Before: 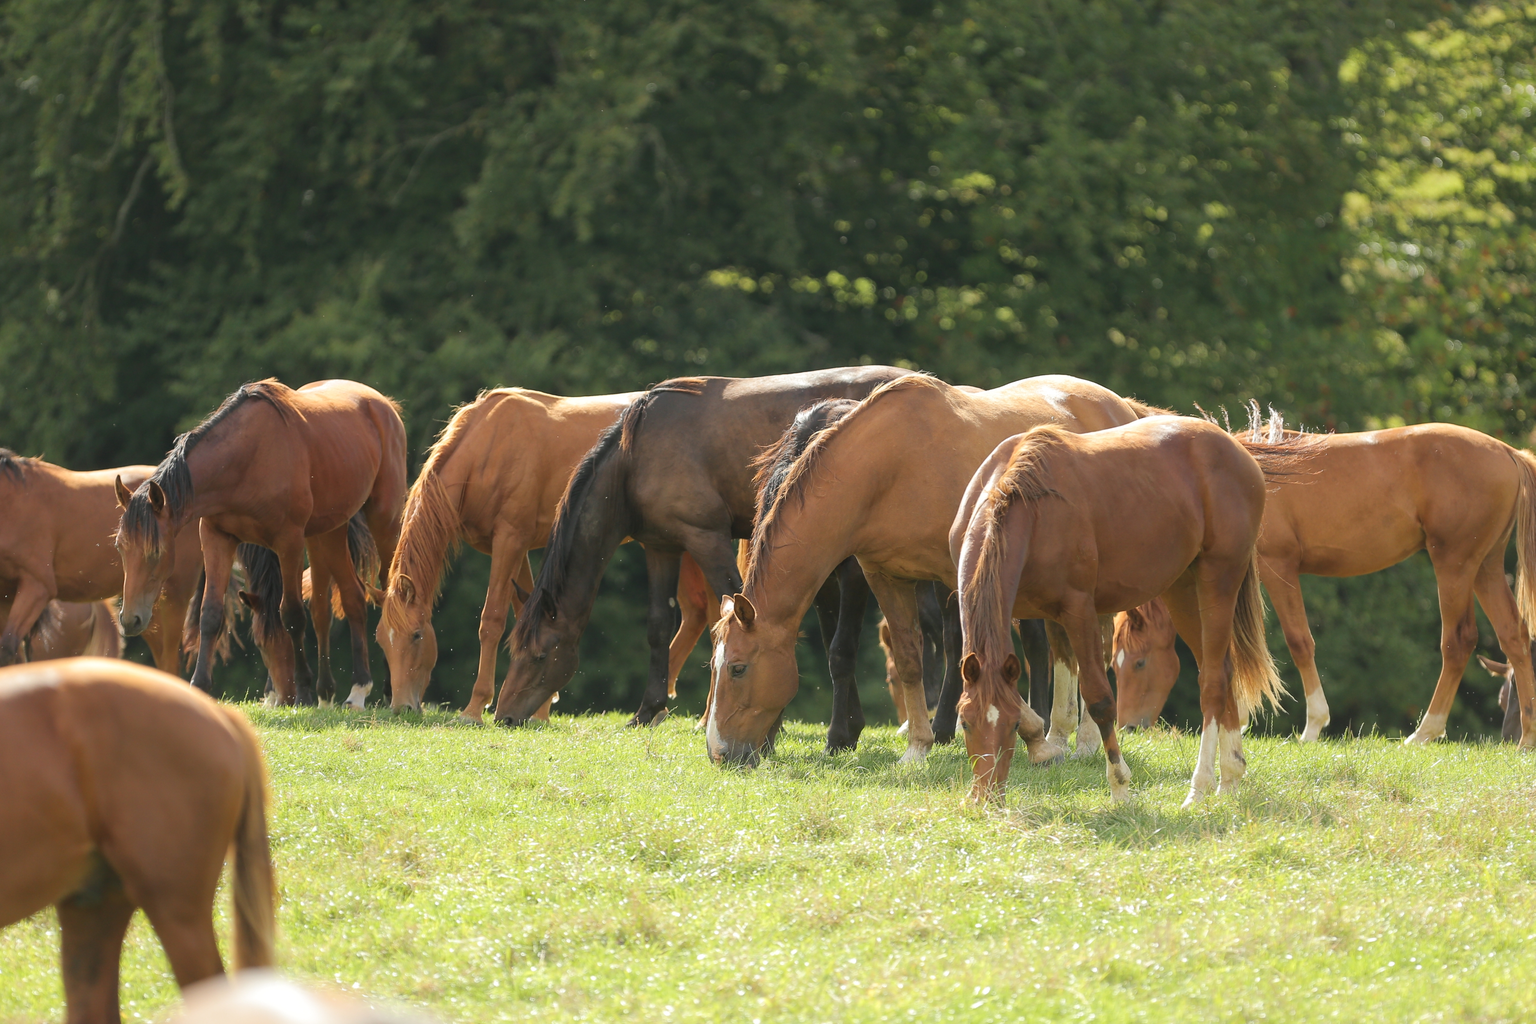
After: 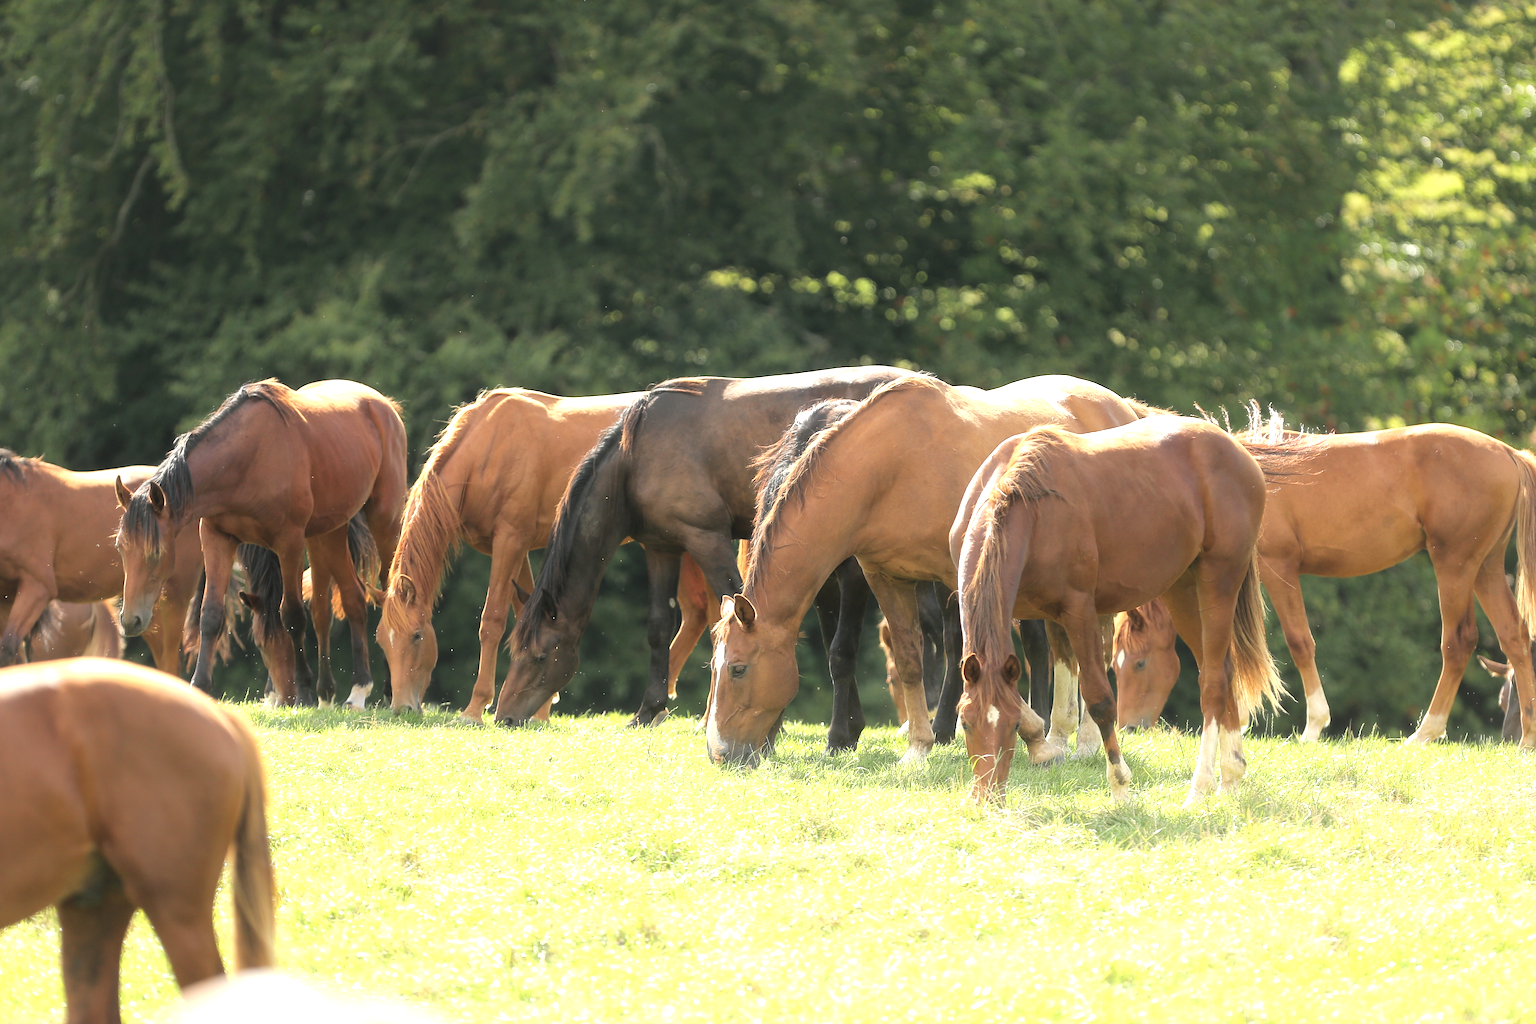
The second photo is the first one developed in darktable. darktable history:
exposure: exposure 0.074 EV, compensate highlight preservation false
haze removal: strength -0.109, compatibility mode true, adaptive false
tone equalizer: -8 EV -0.753 EV, -7 EV -0.732 EV, -6 EV -0.593 EV, -5 EV -0.397 EV, -3 EV 0.388 EV, -2 EV 0.6 EV, -1 EV 0.686 EV, +0 EV 0.74 EV
